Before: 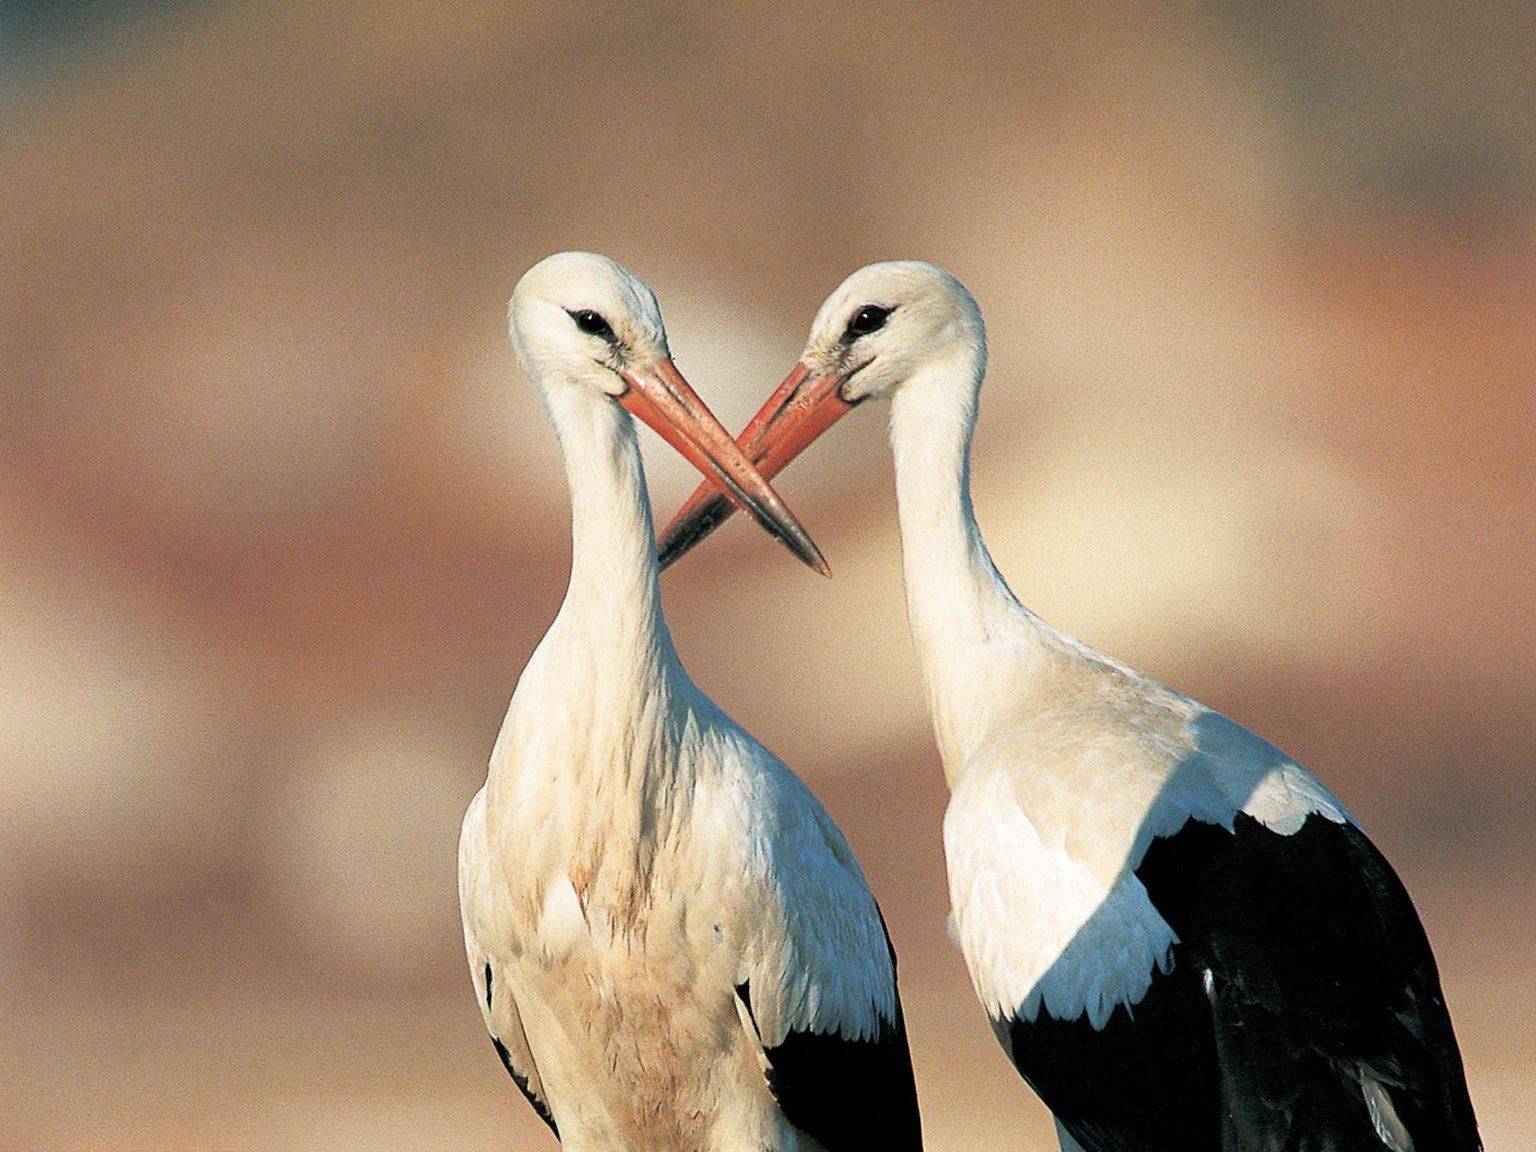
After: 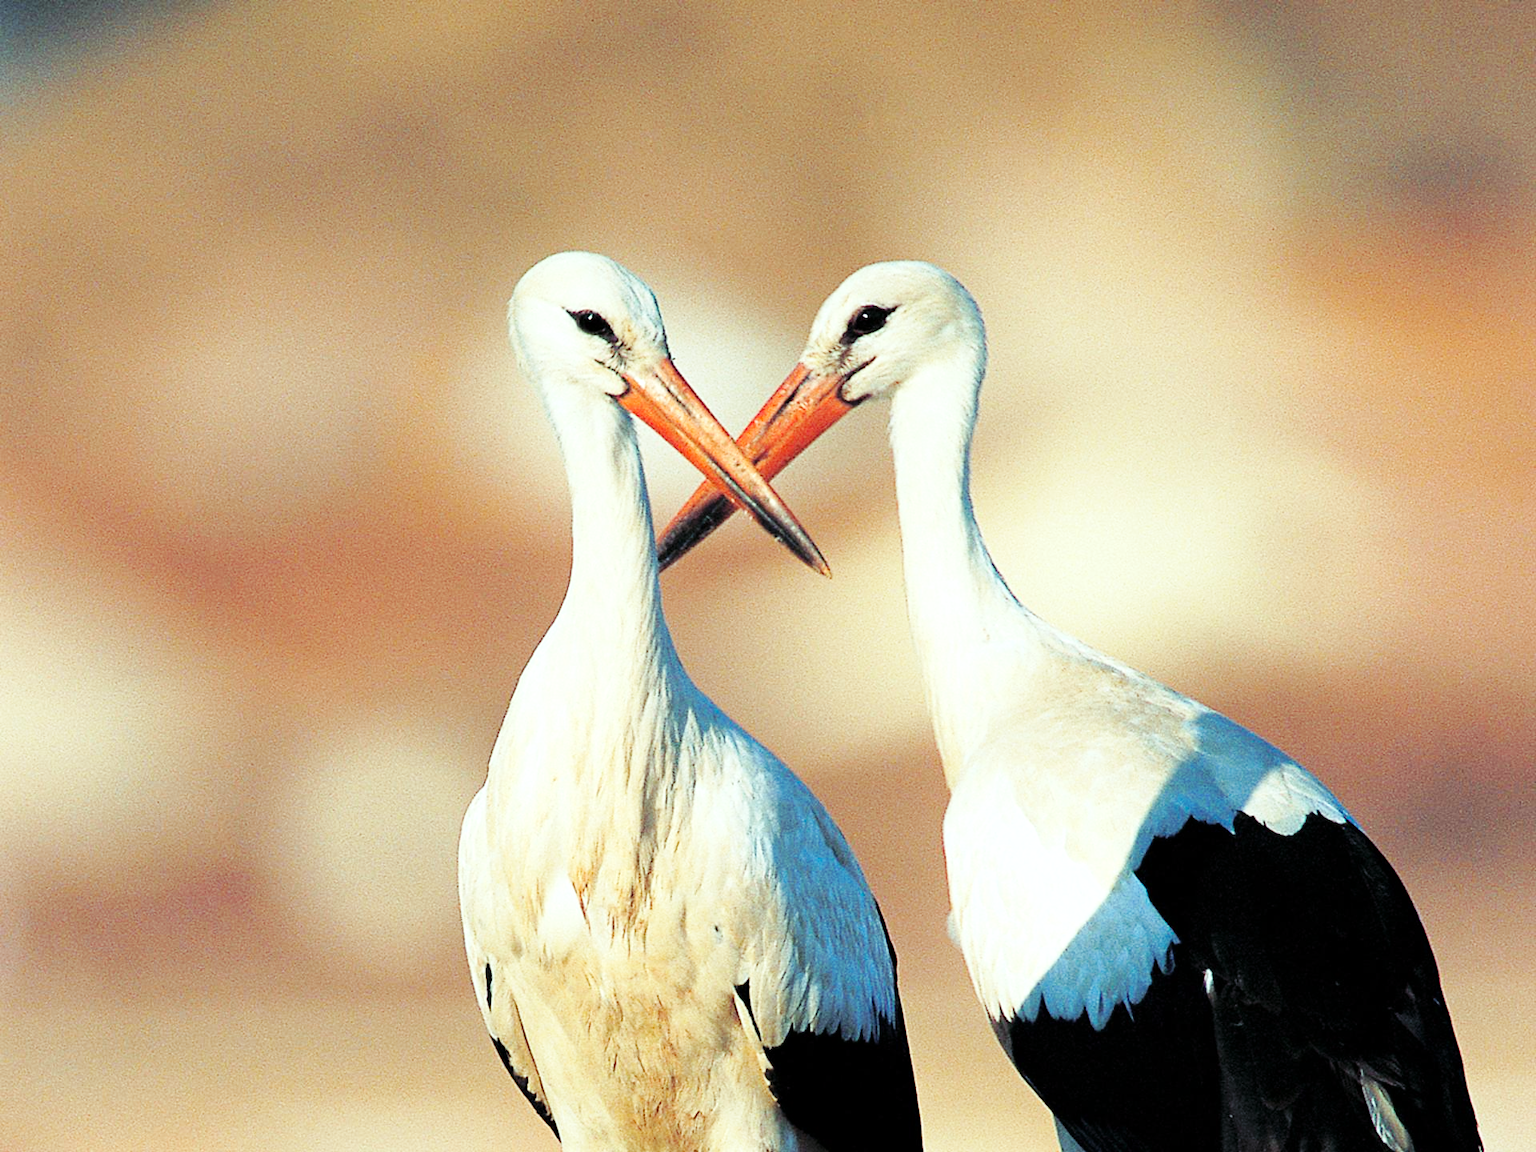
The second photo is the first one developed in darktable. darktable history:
color balance rgb: shadows lift › luminance 0.49%, shadows lift › chroma 6.83%, shadows lift › hue 300.29°, power › hue 208.98°, highlights gain › luminance 20.24%, highlights gain › chroma 2.73%, highlights gain › hue 173.85°, perceptual saturation grading › global saturation 18.05%
base curve: curves: ch0 [(0, 0) (0.032, 0.025) (0.121, 0.166) (0.206, 0.329) (0.605, 0.79) (1, 1)], preserve colors none
